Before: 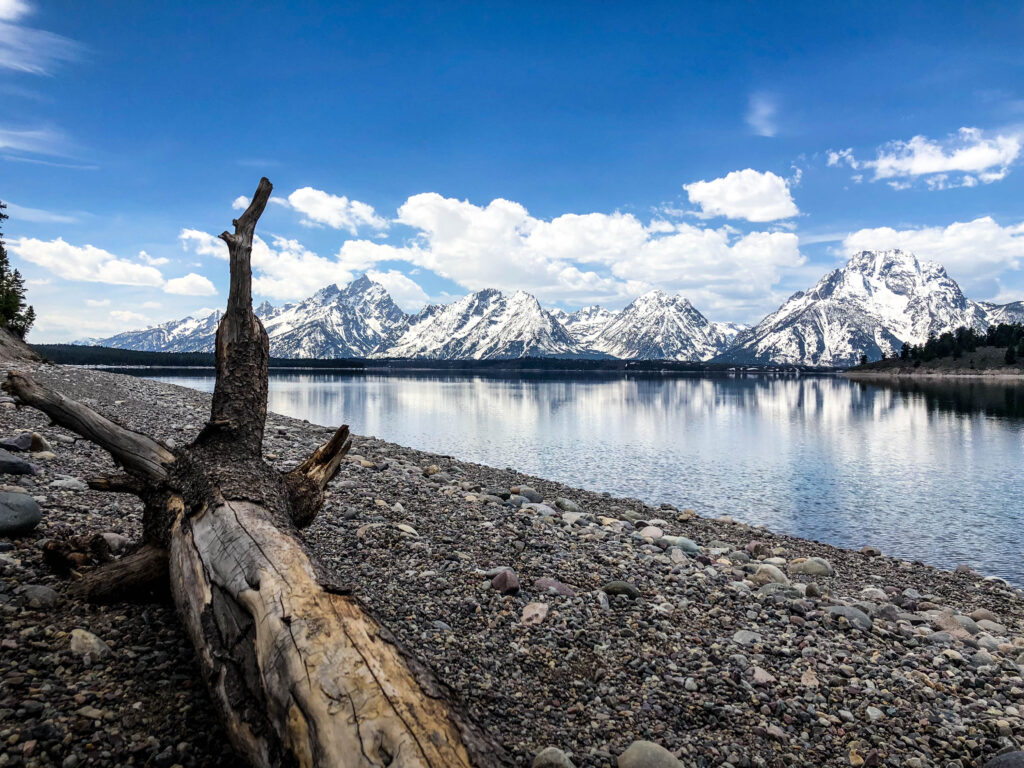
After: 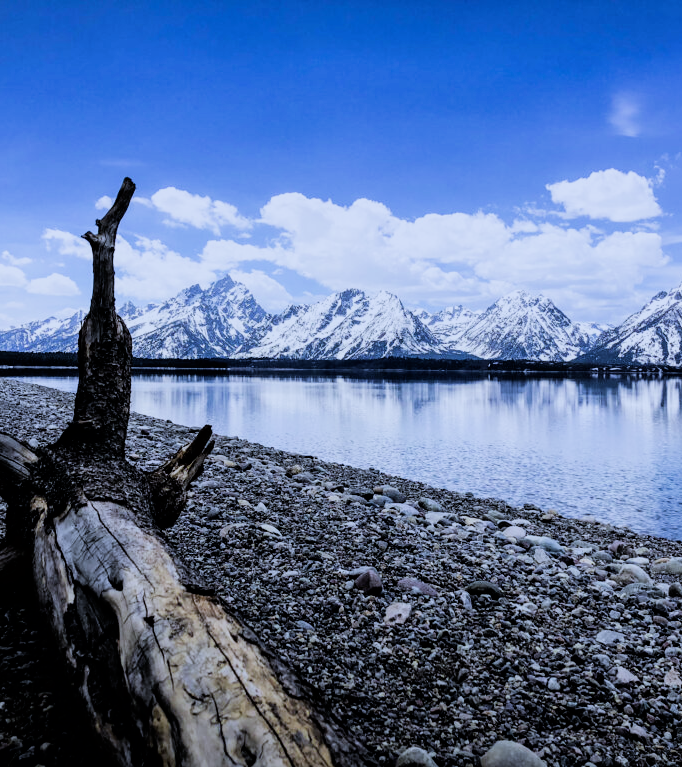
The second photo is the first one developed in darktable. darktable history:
white balance: red 0.871, blue 1.249
crop and rotate: left 13.409%, right 19.924%
filmic rgb: black relative exposure -5 EV, hardness 2.88, contrast 1.3, highlights saturation mix -30%
